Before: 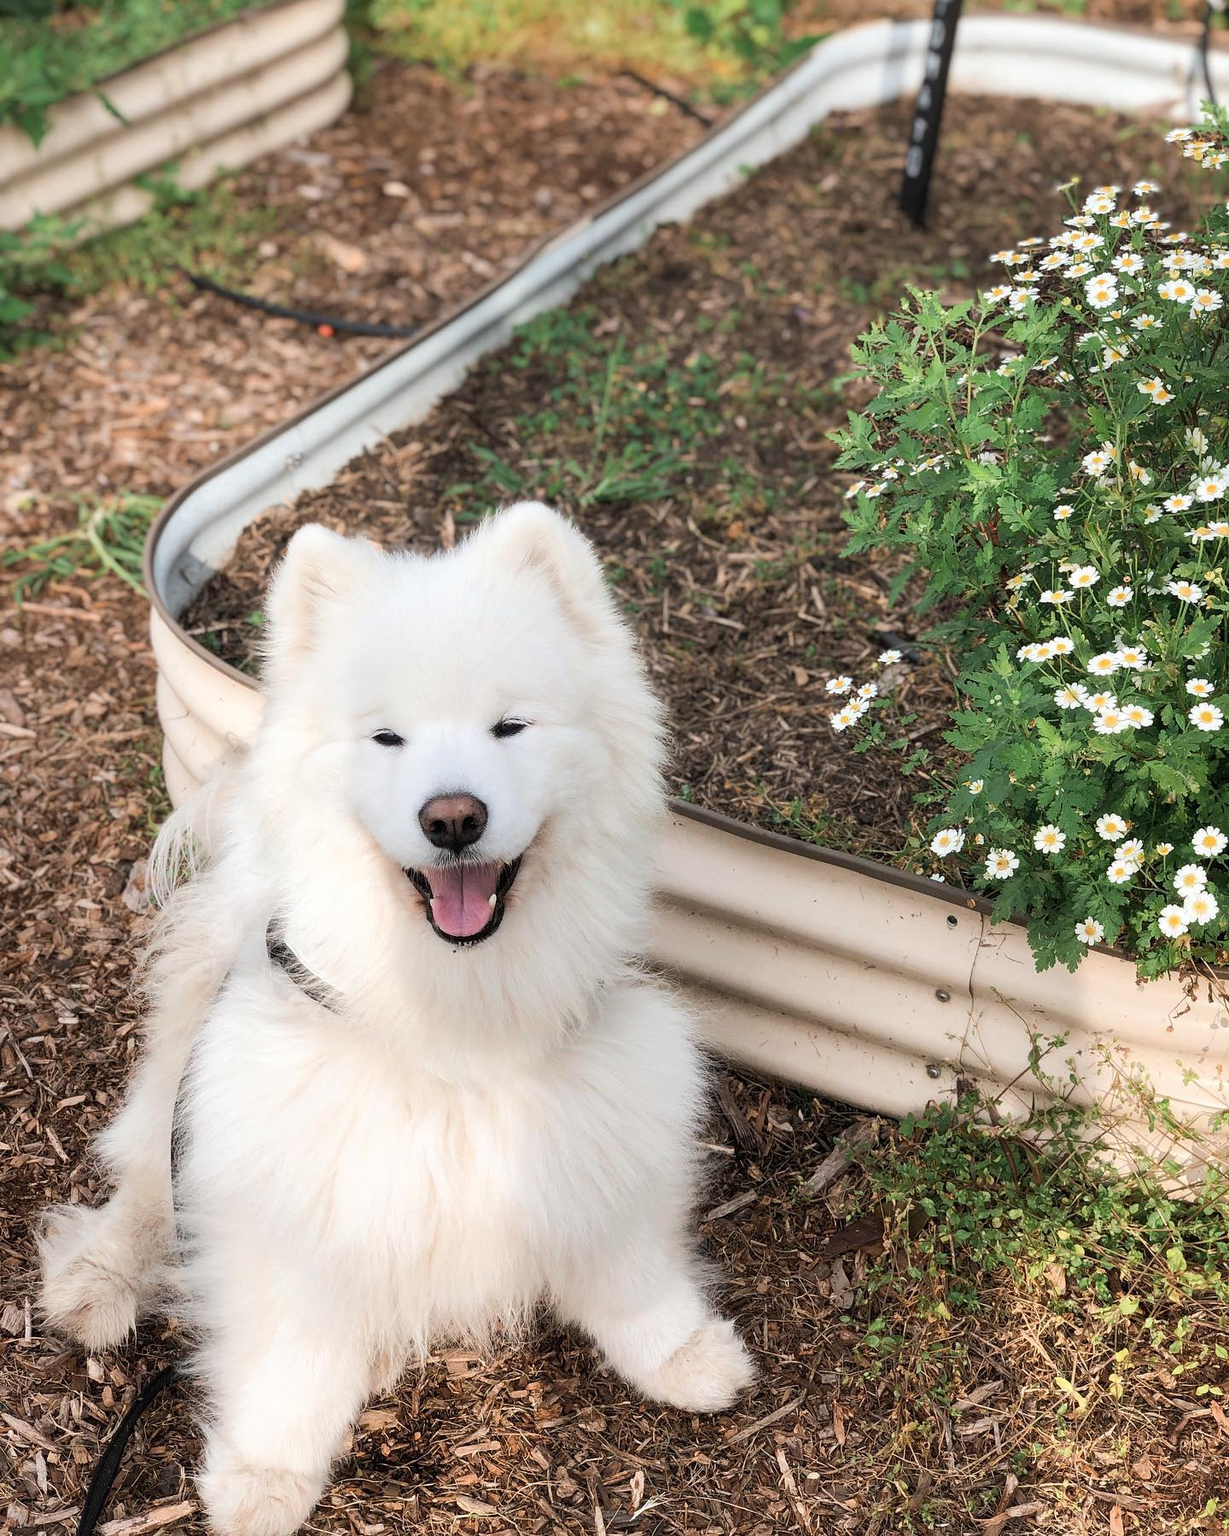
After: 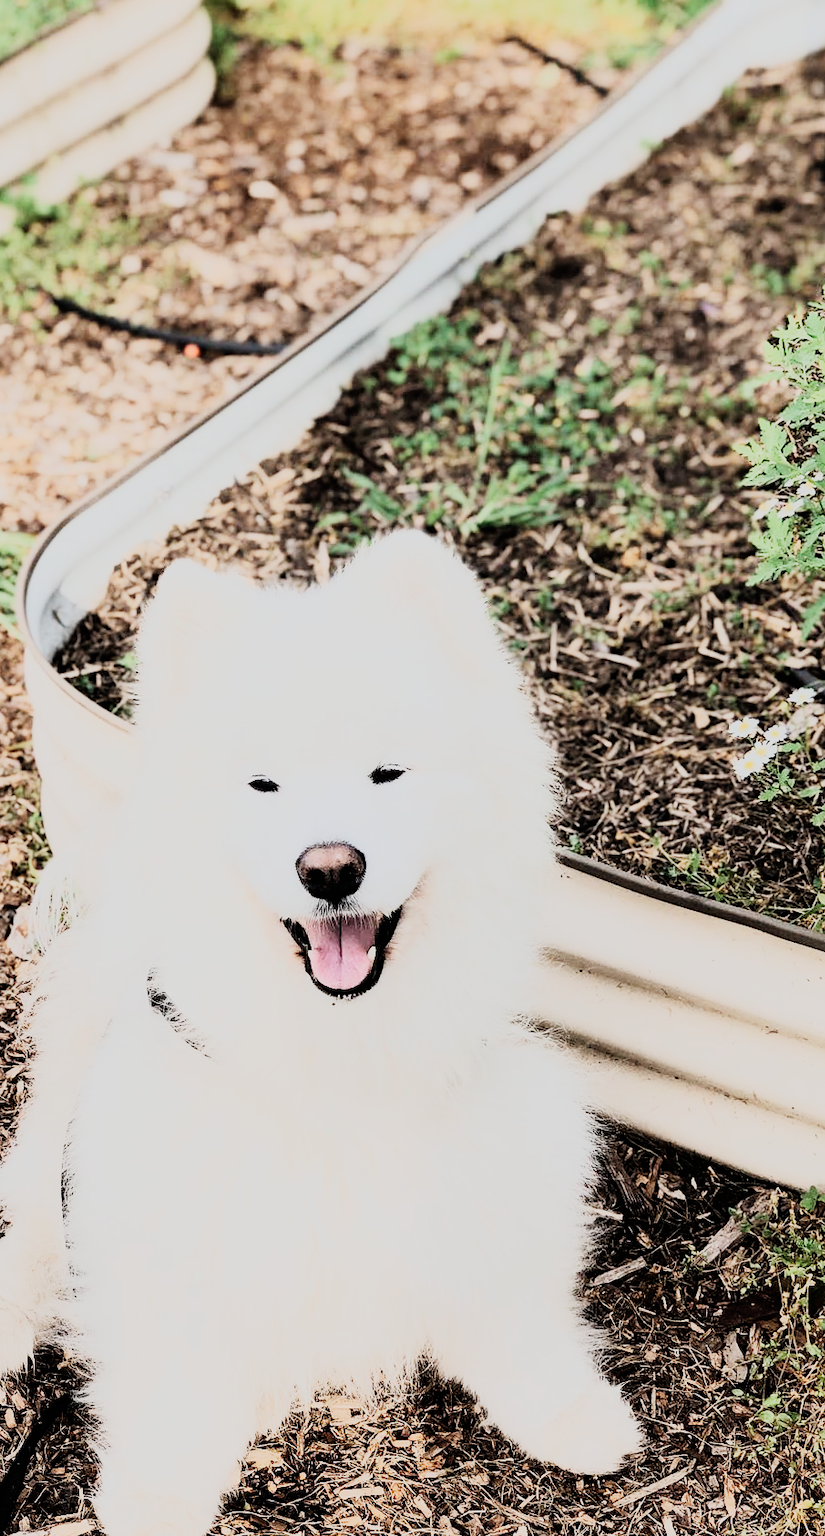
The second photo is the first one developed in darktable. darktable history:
sigmoid: skew -0.2, preserve hue 0%, red attenuation 0.1, red rotation 0.035, green attenuation 0.1, green rotation -0.017, blue attenuation 0.15, blue rotation -0.052, base primaries Rec2020
rgb curve: curves: ch0 [(0, 0) (0.21, 0.15) (0.24, 0.21) (0.5, 0.75) (0.75, 0.96) (0.89, 0.99) (1, 1)]; ch1 [(0, 0.02) (0.21, 0.13) (0.25, 0.2) (0.5, 0.67) (0.75, 0.9) (0.89, 0.97) (1, 1)]; ch2 [(0, 0.02) (0.21, 0.13) (0.25, 0.2) (0.5, 0.67) (0.75, 0.9) (0.89, 0.97) (1, 1)], compensate middle gray true
rotate and perspective: rotation 0.062°, lens shift (vertical) 0.115, lens shift (horizontal) -0.133, crop left 0.047, crop right 0.94, crop top 0.061, crop bottom 0.94
crop and rotate: left 6.617%, right 26.717%
